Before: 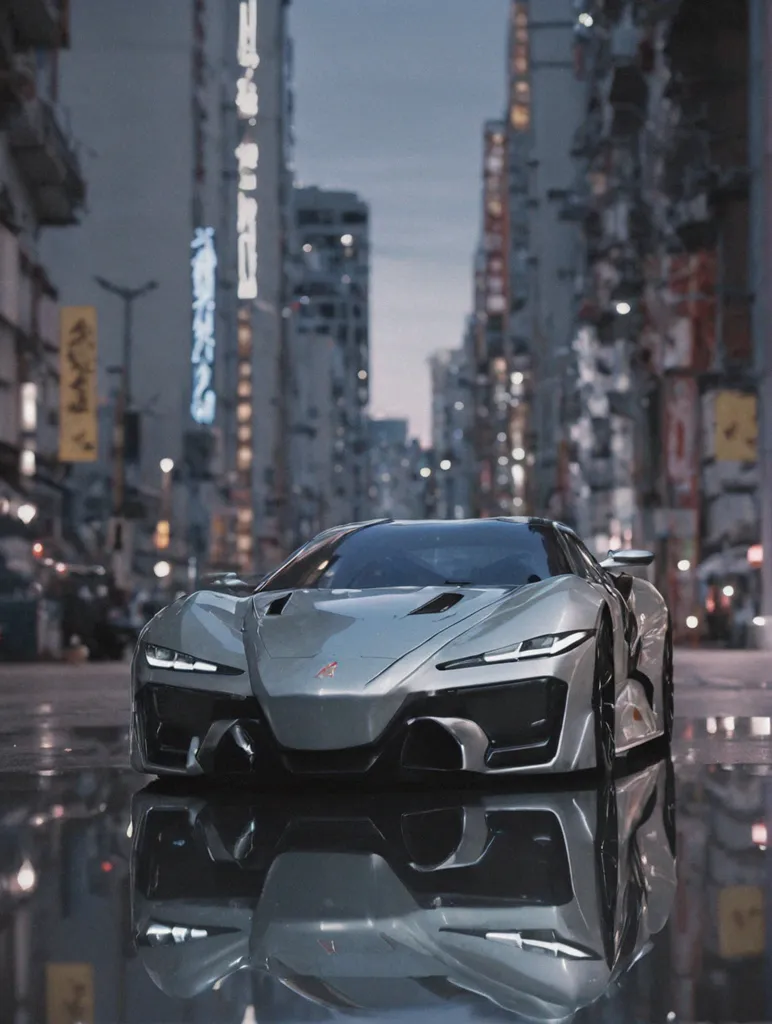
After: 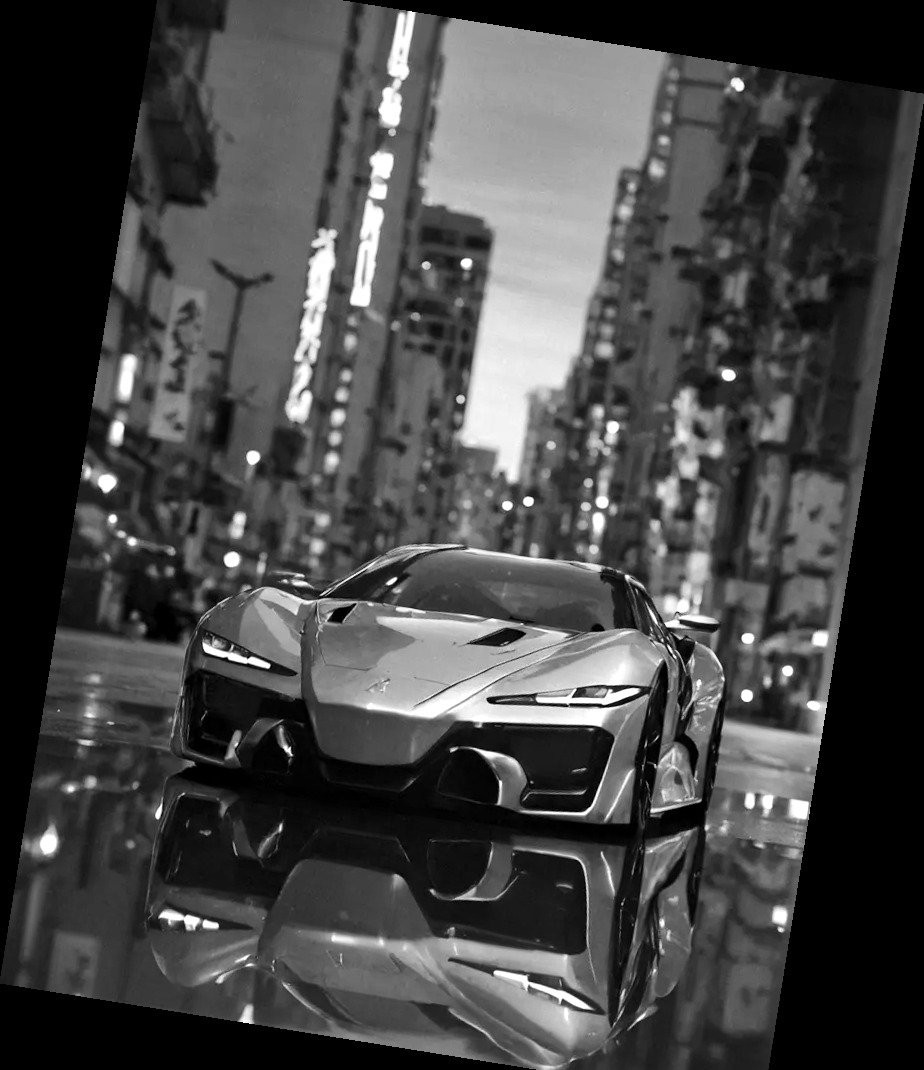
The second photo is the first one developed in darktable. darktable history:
rotate and perspective: rotation 9.12°, automatic cropping off
monochrome: on, module defaults
crop and rotate: top 2.479%, bottom 3.018%
tone equalizer: -8 EV -0.75 EV, -7 EV -0.7 EV, -6 EV -0.6 EV, -5 EV -0.4 EV, -3 EV 0.4 EV, -2 EV 0.6 EV, -1 EV 0.7 EV, +0 EV 0.75 EV, edges refinement/feathering 500, mask exposure compensation -1.57 EV, preserve details no
color balance rgb: perceptual saturation grading › global saturation 20%, perceptual saturation grading › highlights -25%, perceptual saturation grading › shadows 50%
local contrast: mode bilateral grid, contrast 20, coarseness 50, detail 148%, midtone range 0.2
color zones: curves: ch1 [(0, 0.708) (0.088, 0.648) (0.245, 0.187) (0.429, 0.326) (0.571, 0.498) (0.714, 0.5) (0.857, 0.5) (1, 0.708)]
